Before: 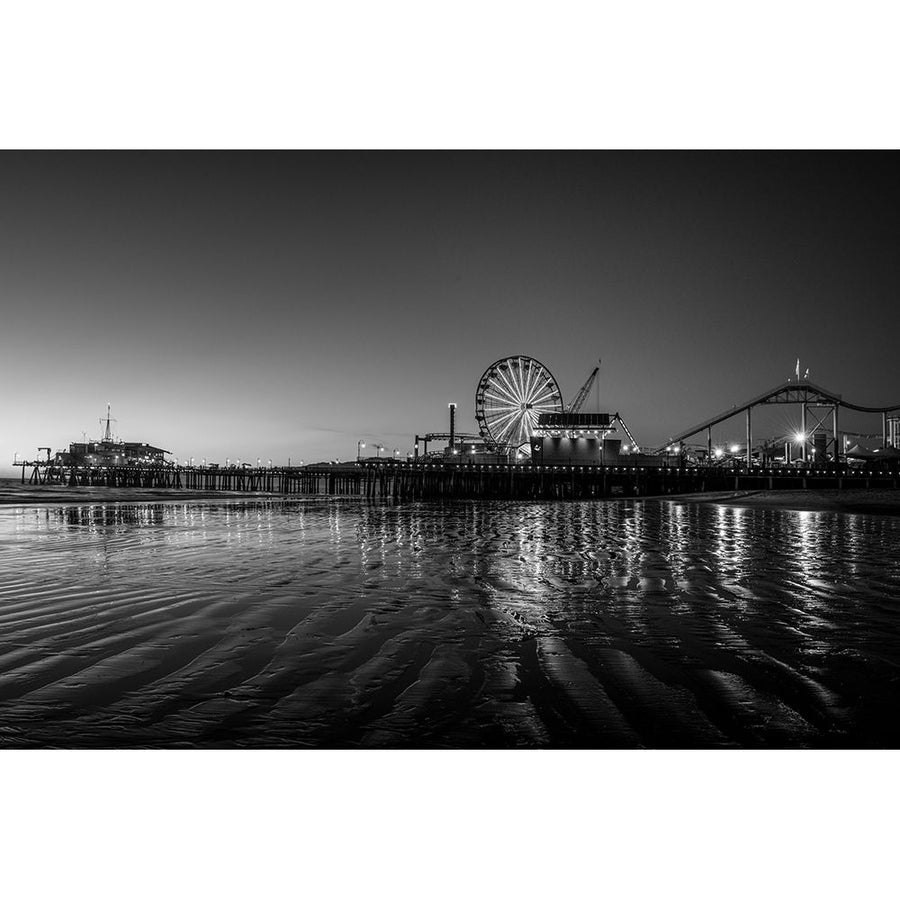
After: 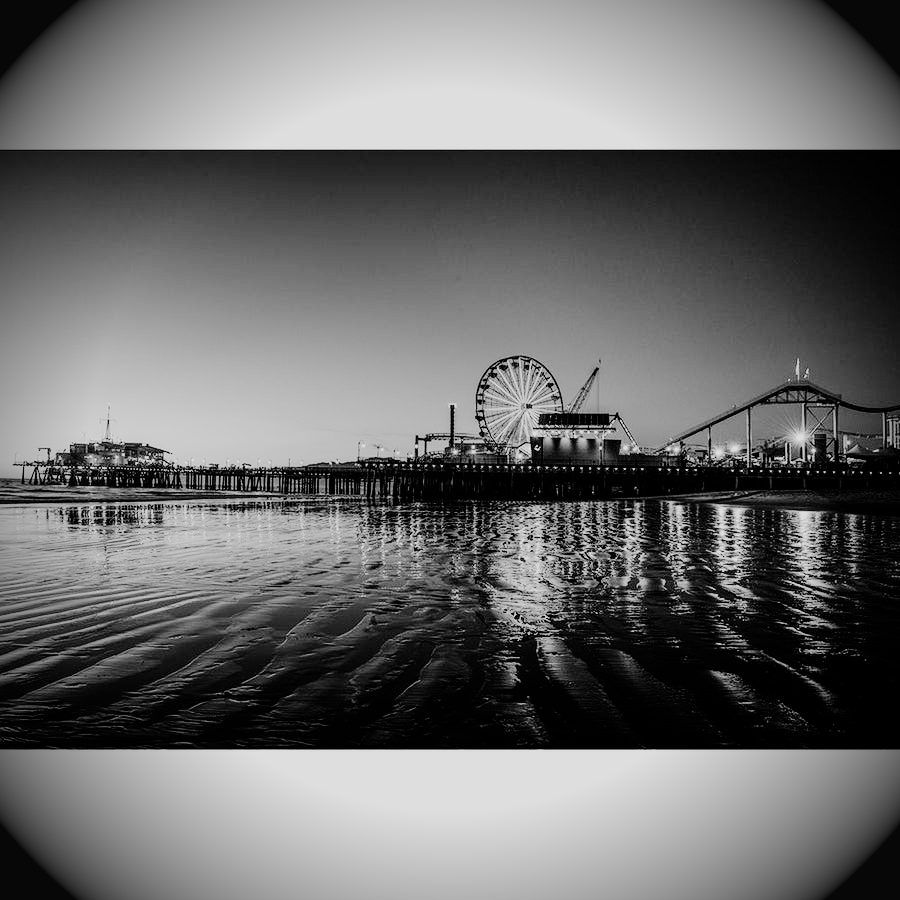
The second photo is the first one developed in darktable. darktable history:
tone equalizer: -7 EV 0.162 EV, -6 EV 0.574 EV, -5 EV 1.16 EV, -4 EV 1.32 EV, -3 EV 1.16 EV, -2 EV 0.6 EV, -1 EV 0.154 EV, edges refinement/feathering 500, mask exposure compensation -1.57 EV, preserve details no
vignetting: brightness -0.997, saturation 0.5, automatic ratio true, unbound false
filmic rgb: black relative exposure -8.04 EV, white relative exposure 3.97 EV, hardness 4.15, contrast 0.997
haze removal: compatibility mode true, adaptive false
